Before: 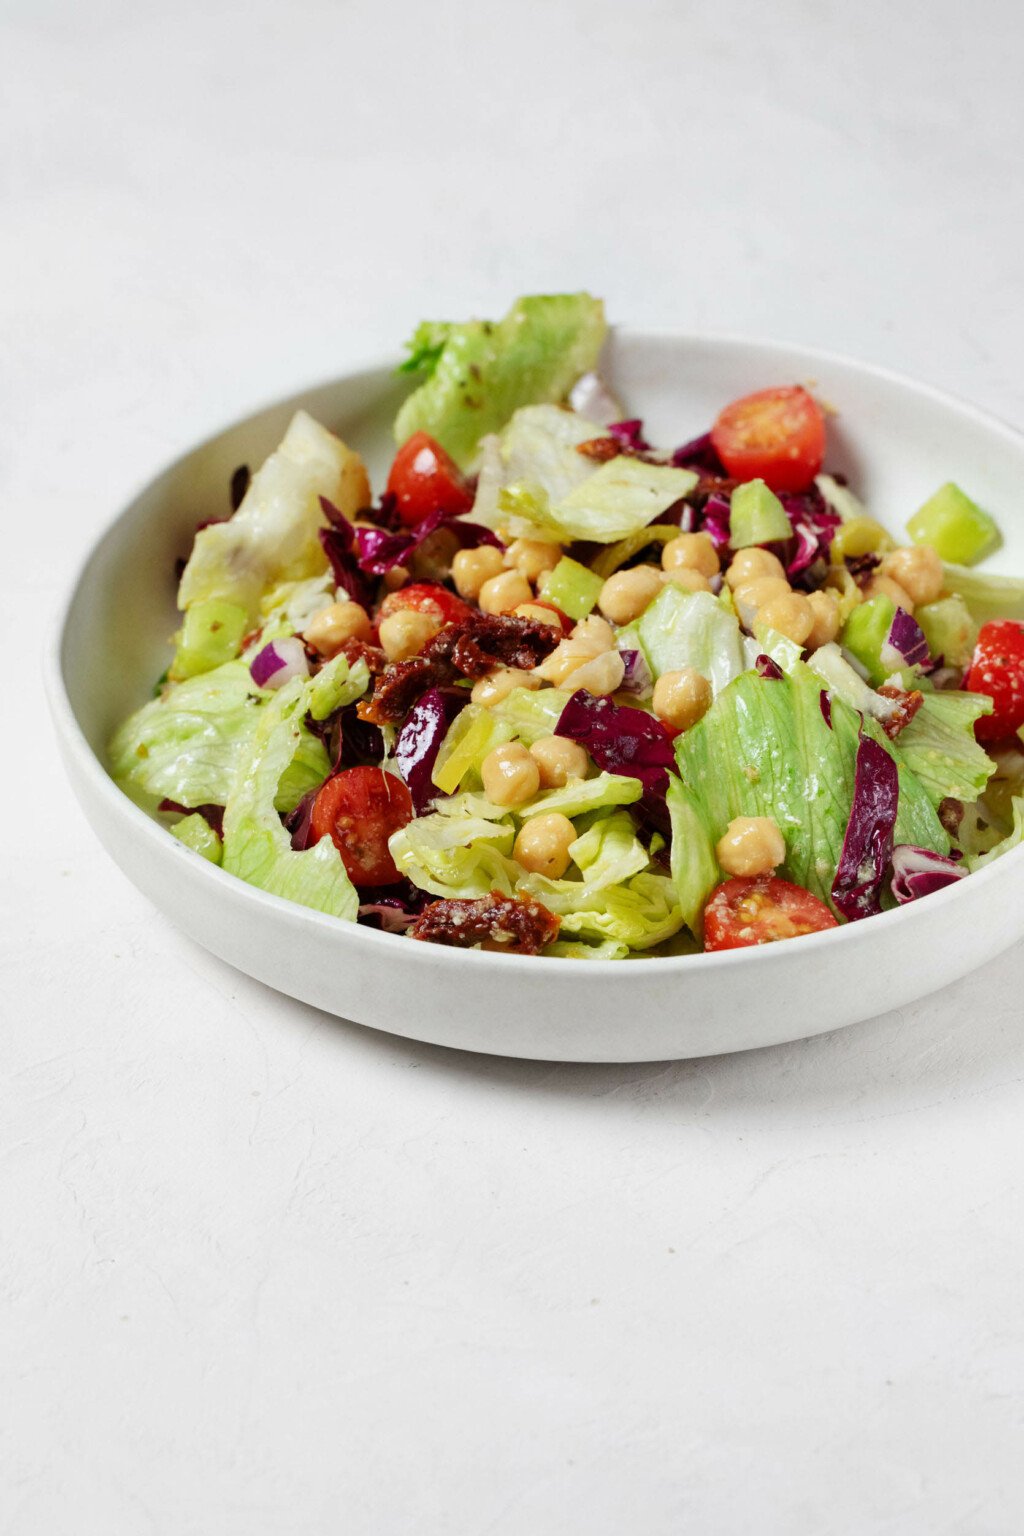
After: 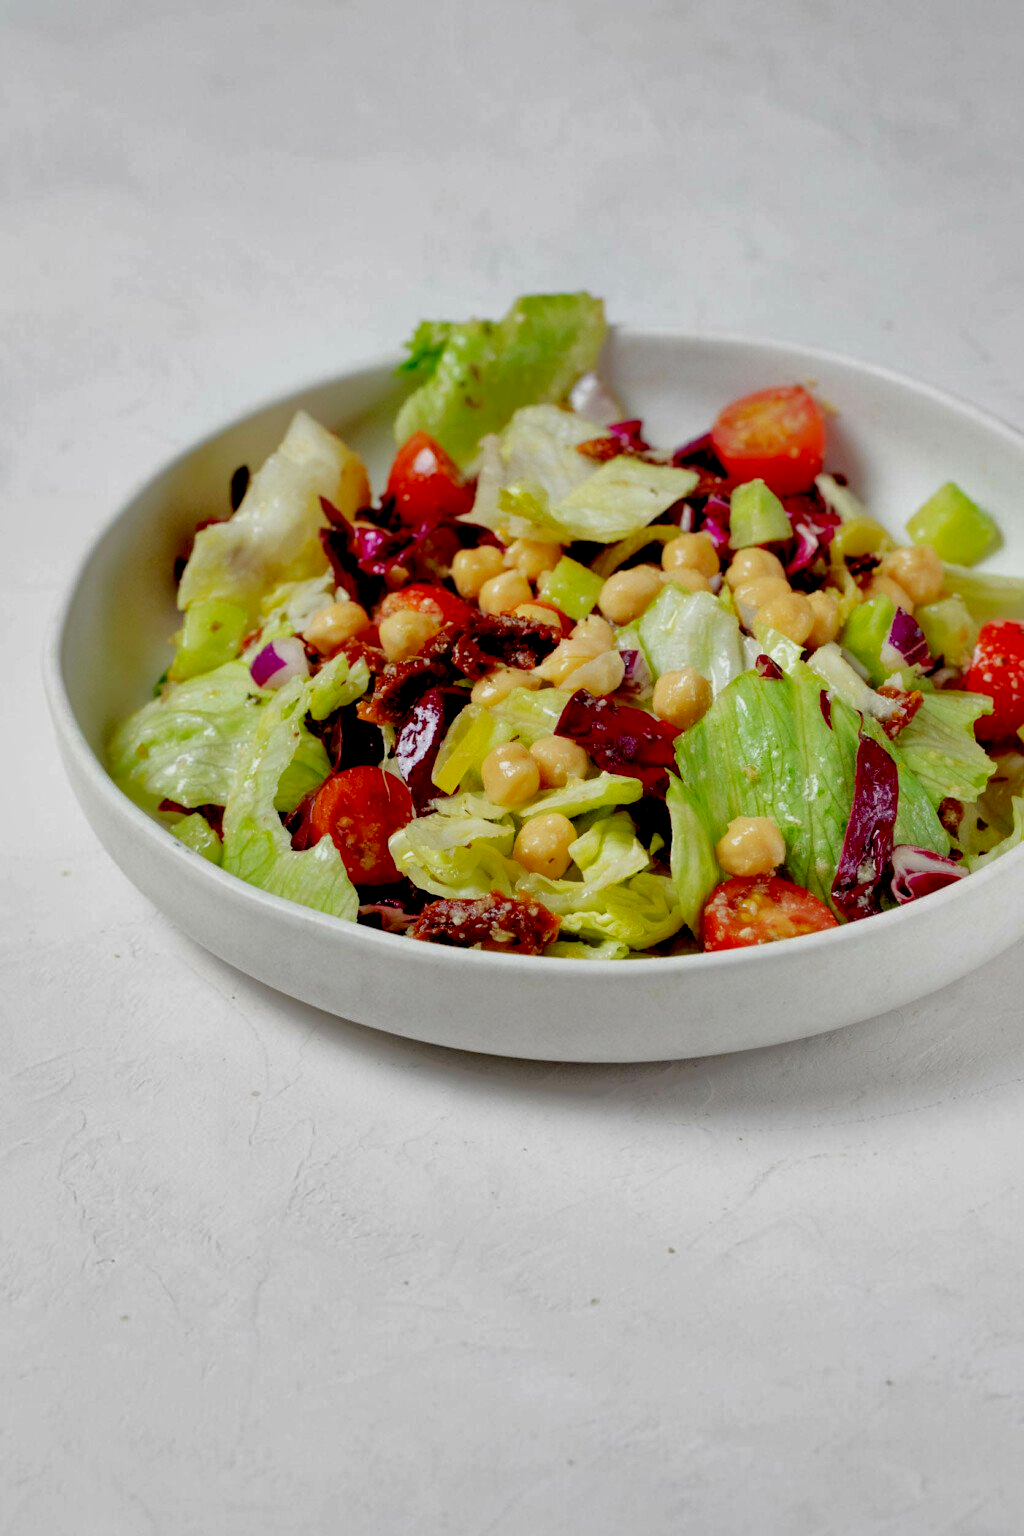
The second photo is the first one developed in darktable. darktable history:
shadows and highlights: shadows 40, highlights -60
exposure: black level correction 0.029, exposure -0.073 EV, compensate highlight preservation false
